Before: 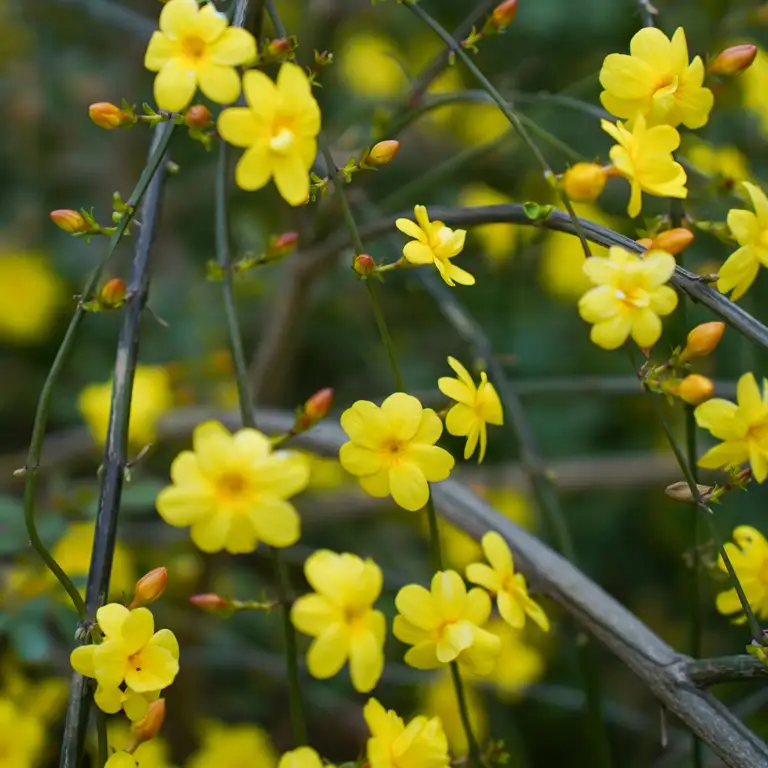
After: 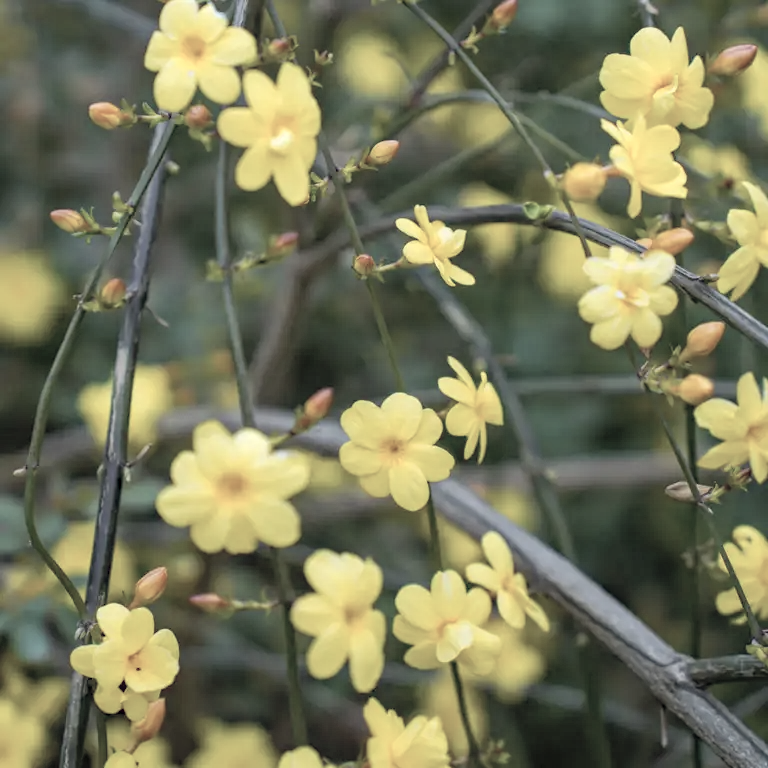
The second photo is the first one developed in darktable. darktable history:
tone equalizer: on, module defaults
contrast brightness saturation: brightness 0.18, saturation -0.5
bloom: size 9%, threshold 100%, strength 7%
haze removal: compatibility mode true, adaptive false
local contrast: on, module defaults
